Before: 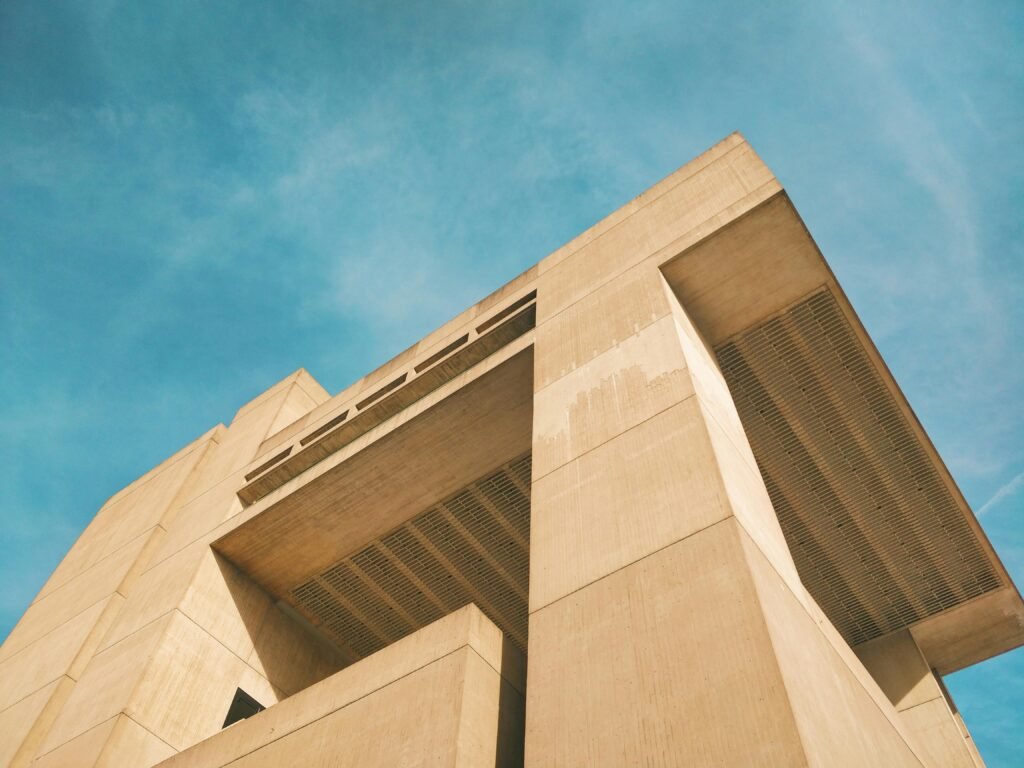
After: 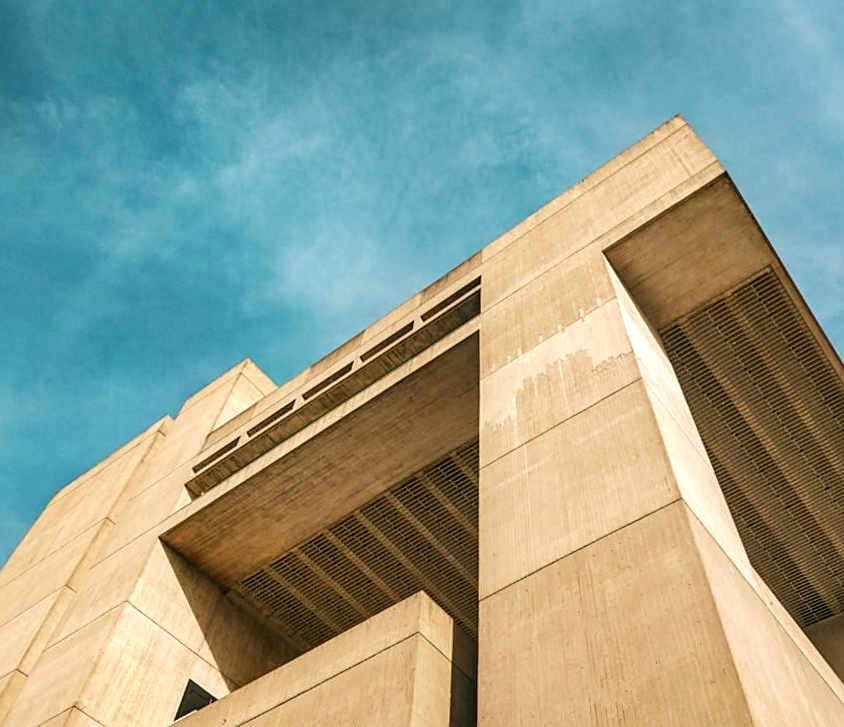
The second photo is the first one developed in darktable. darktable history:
velvia: strength 10%
sharpen: on, module defaults
crop and rotate: angle 1°, left 4.281%, top 0.642%, right 11.383%, bottom 2.486%
local contrast: highlights 20%, shadows 70%, detail 170%
